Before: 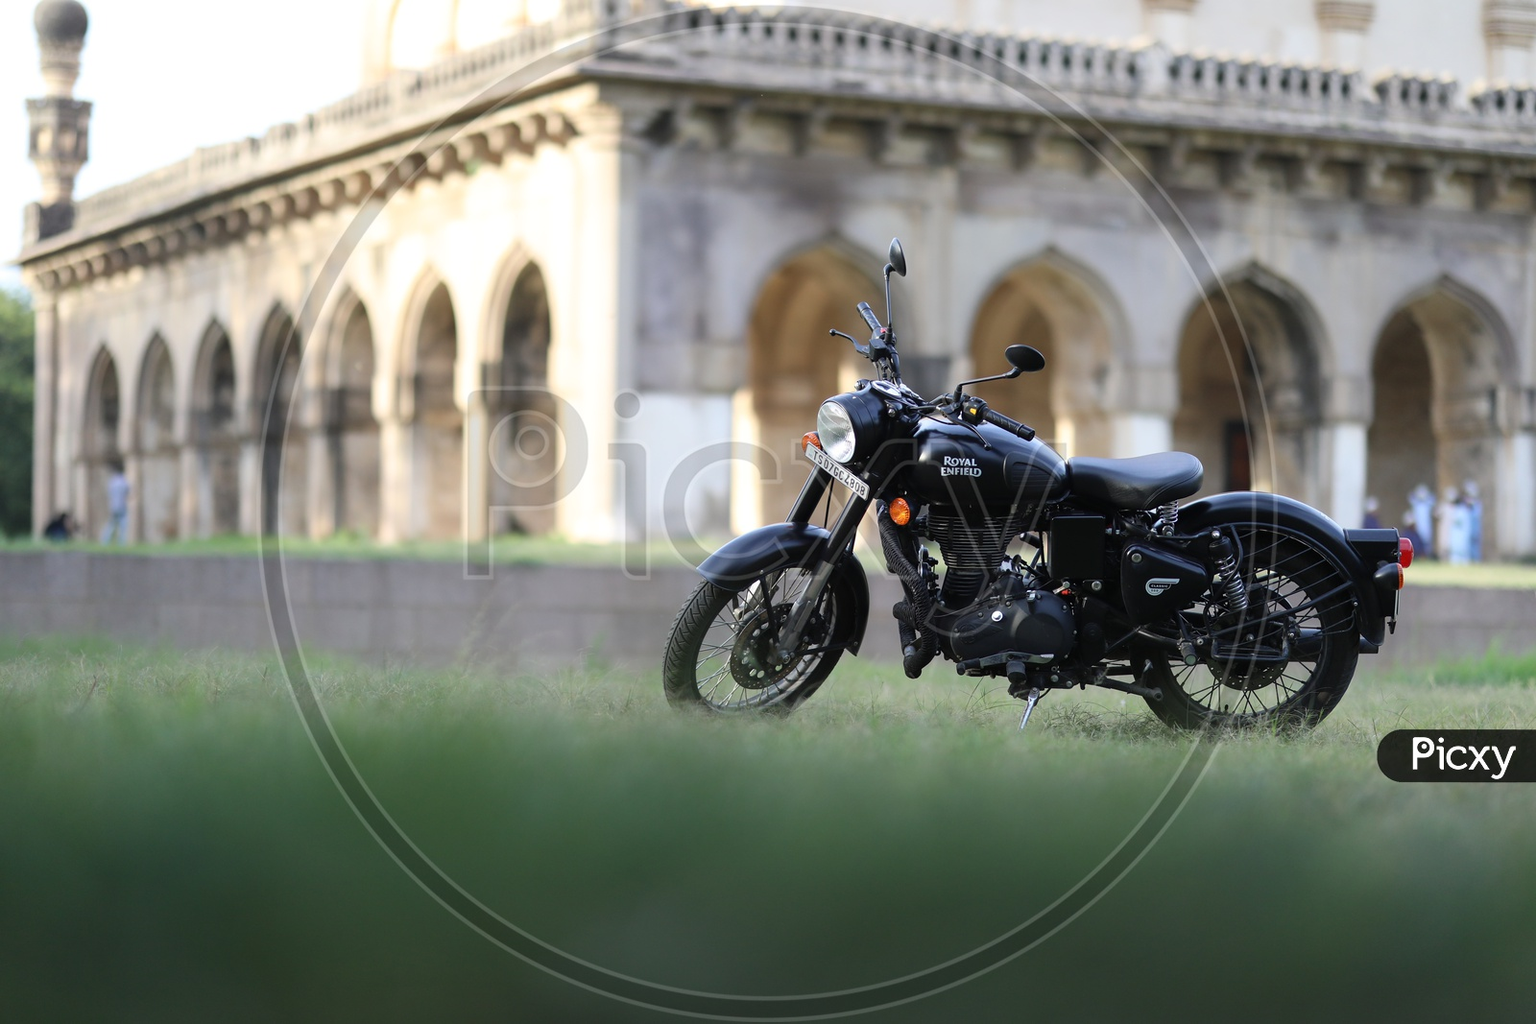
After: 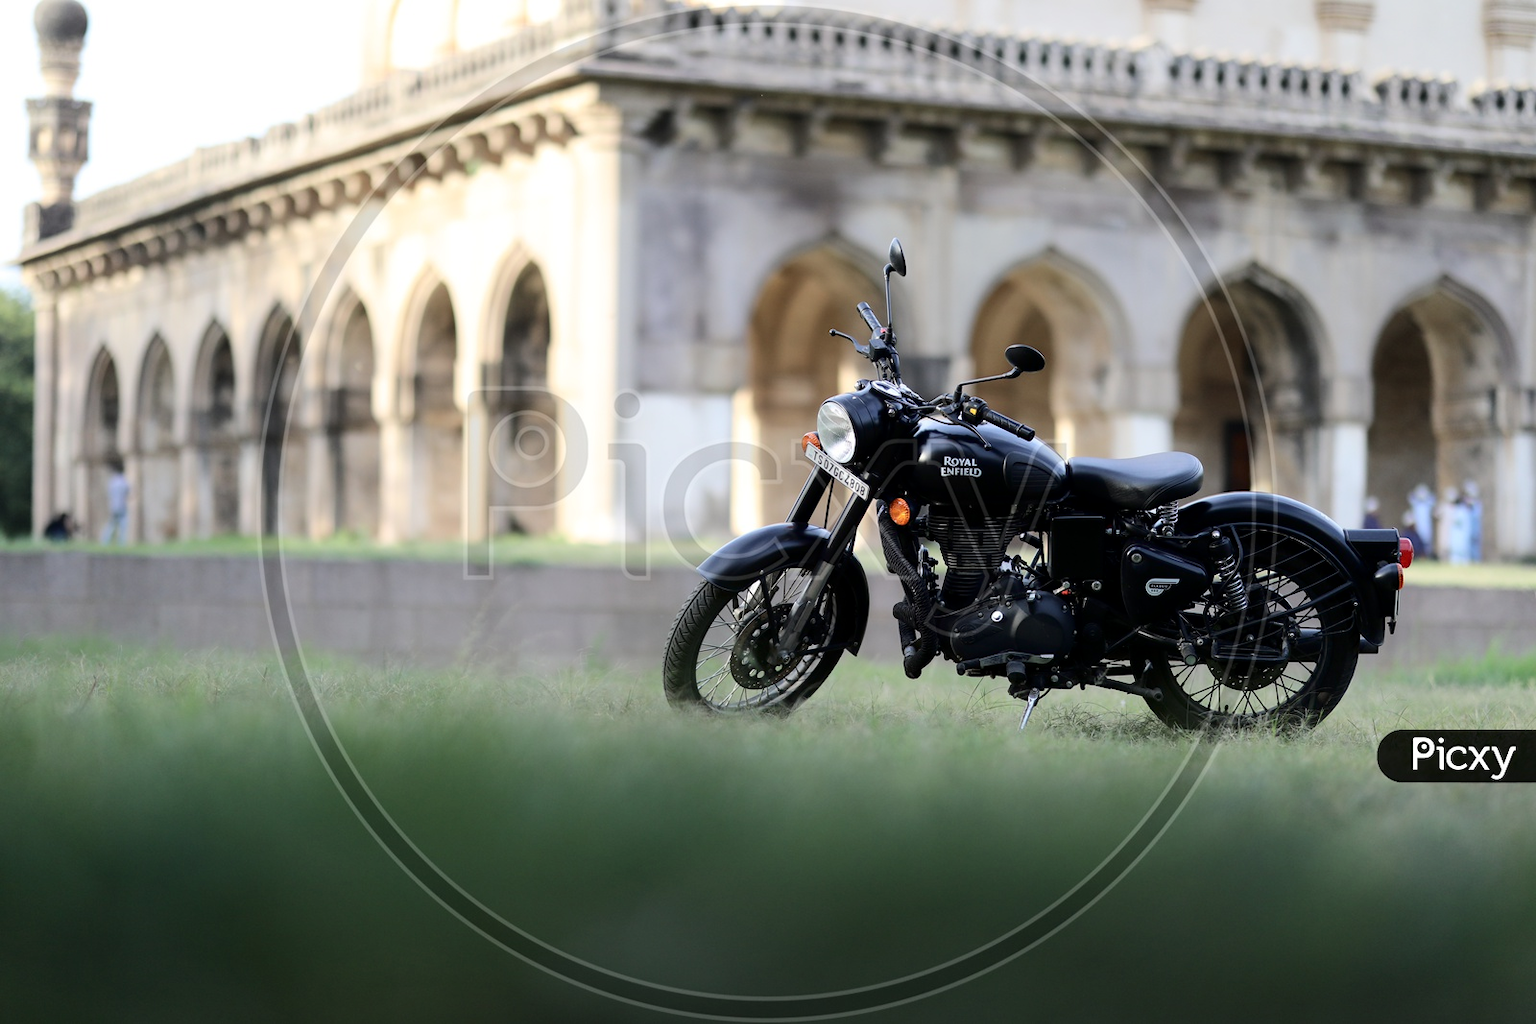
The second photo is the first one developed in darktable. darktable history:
contrast brightness saturation: saturation -0.057
tone curve: curves: ch0 [(0.029, 0) (0.134, 0.063) (0.249, 0.198) (0.378, 0.365) (0.499, 0.529) (1, 1)], color space Lab, independent channels, preserve colors none
